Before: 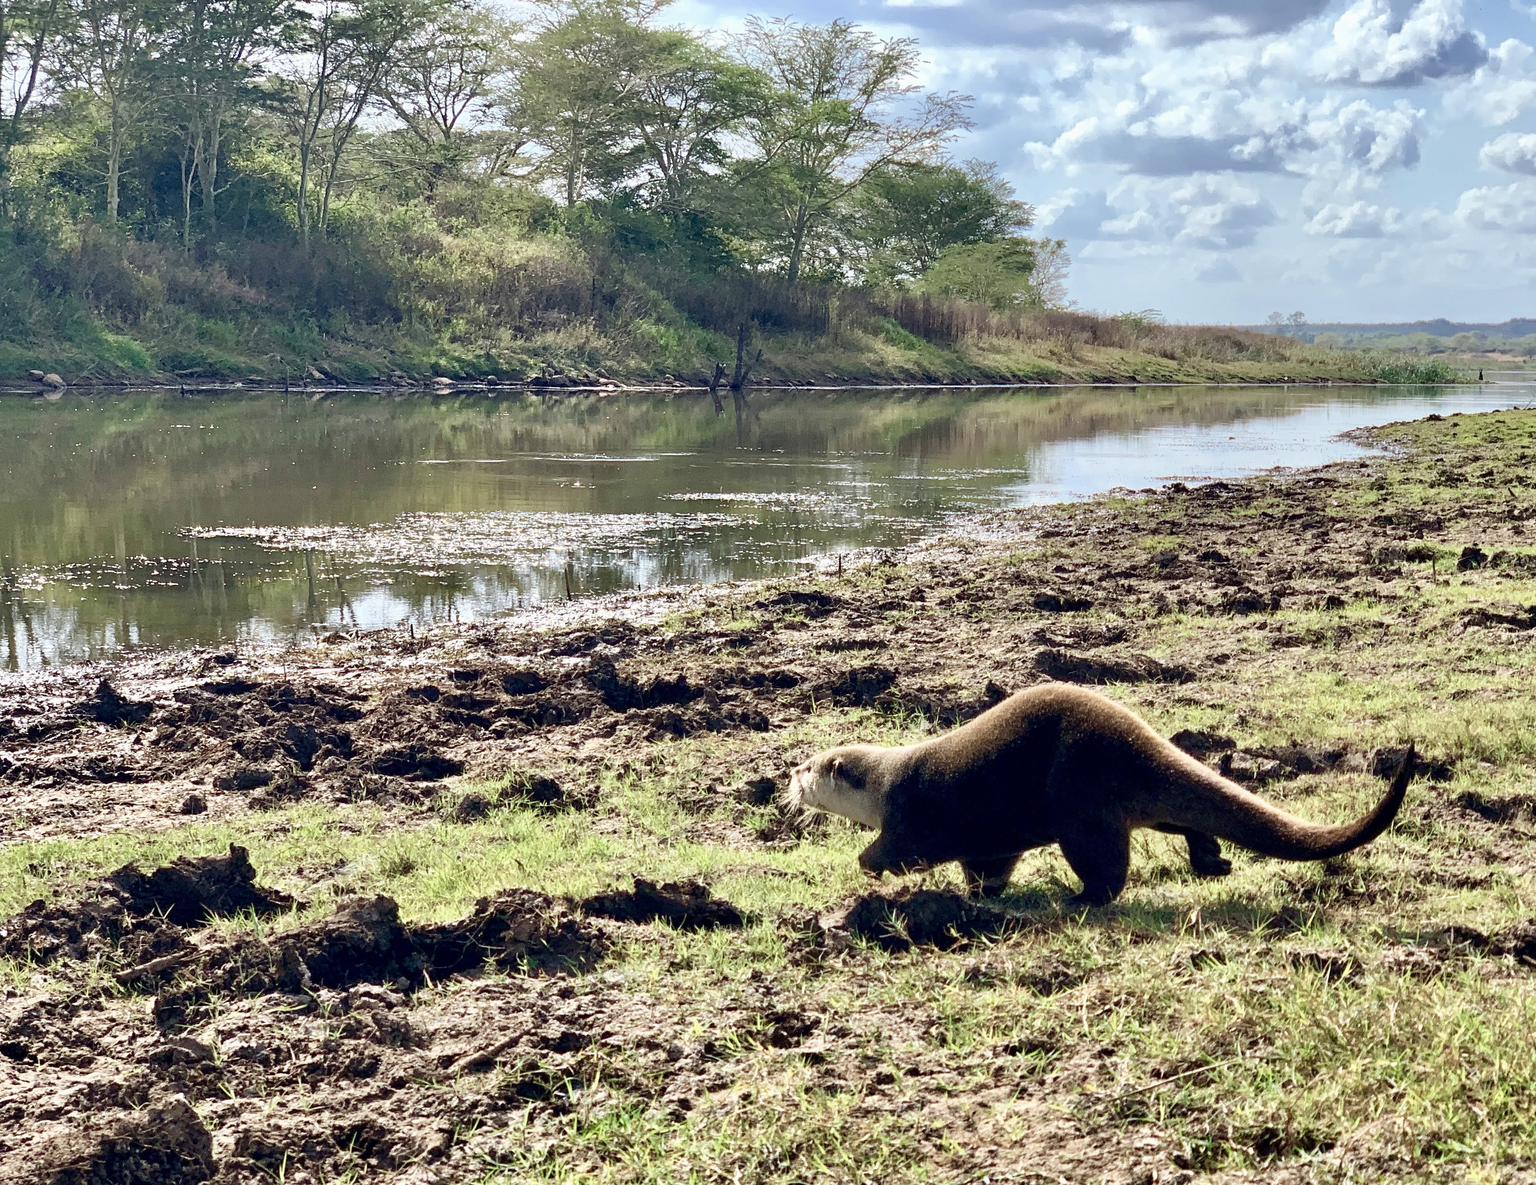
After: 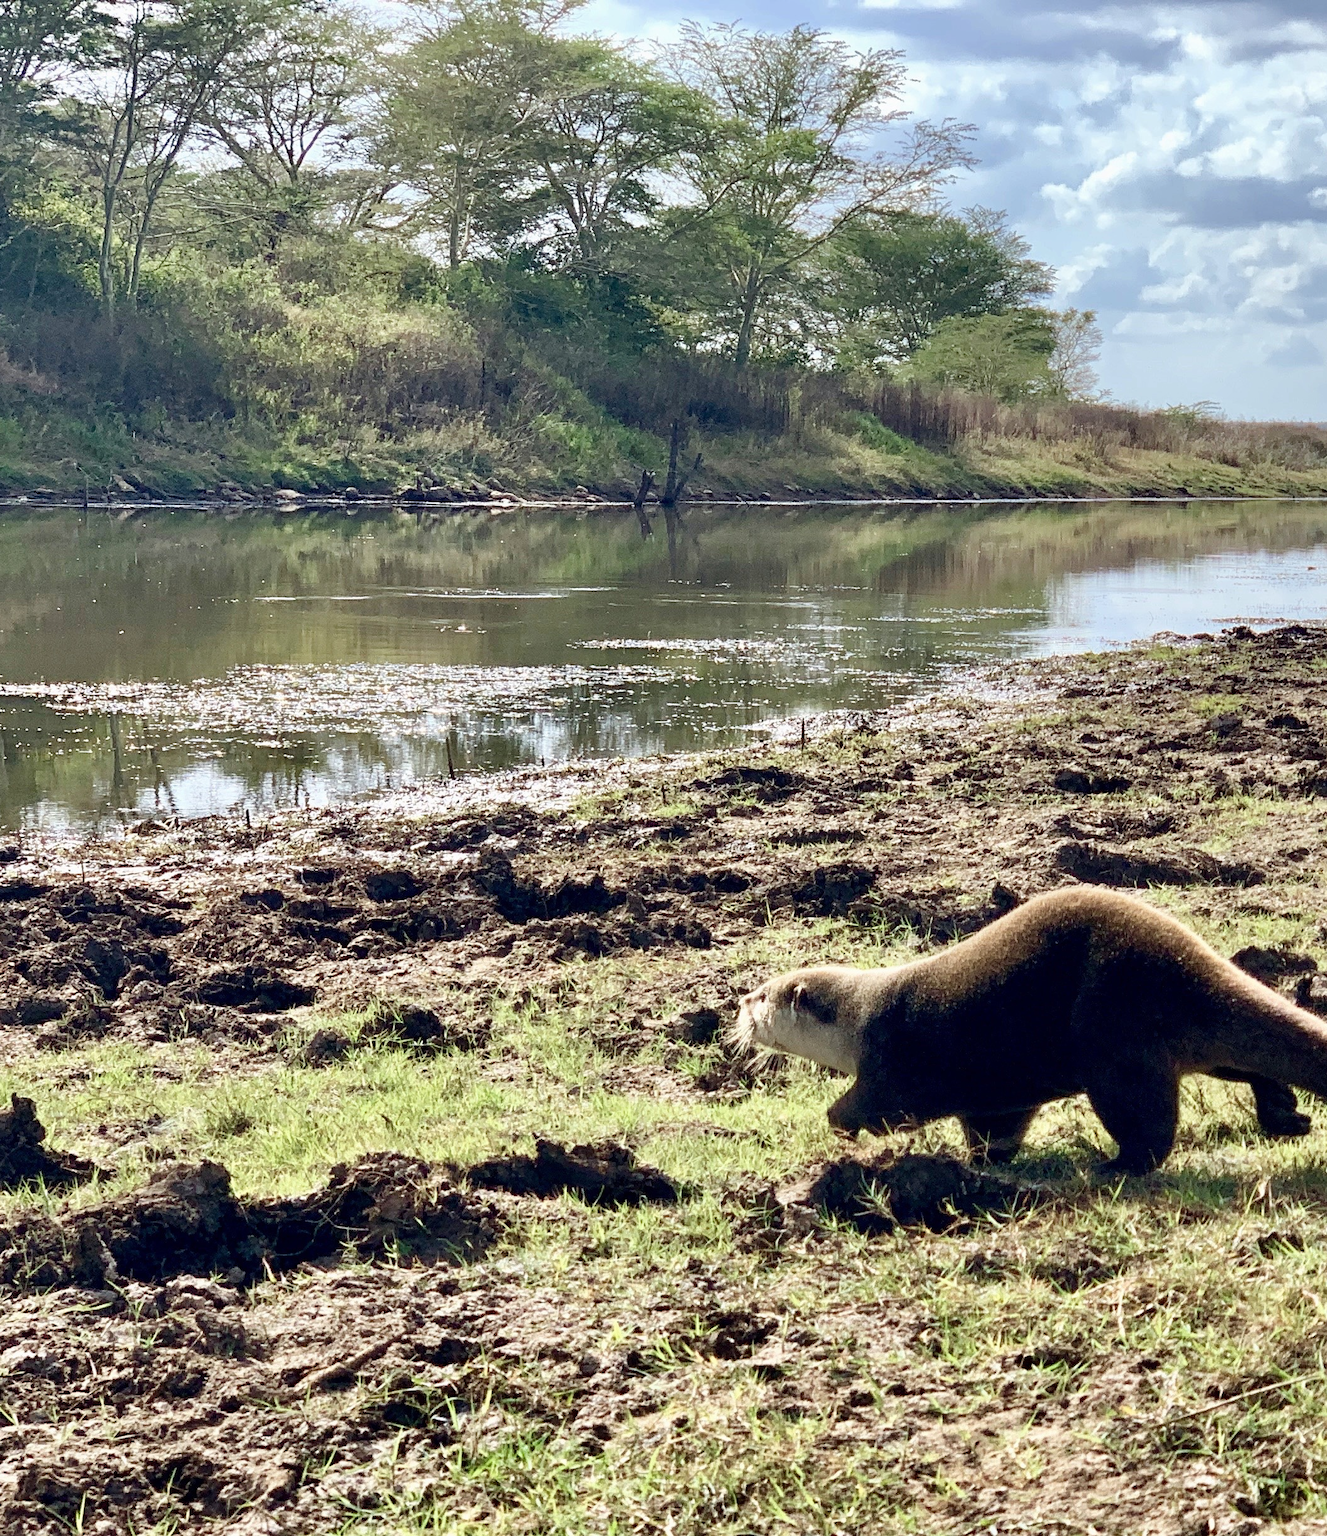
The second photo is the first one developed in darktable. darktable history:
crop and rotate: left 14.405%, right 18.967%
color zones: curves: ch1 [(0, 0.523) (0.143, 0.545) (0.286, 0.52) (0.429, 0.506) (0.571, 0.503) (0.714, 0.503) (0.857, 0.508) (1, 0.523)]
